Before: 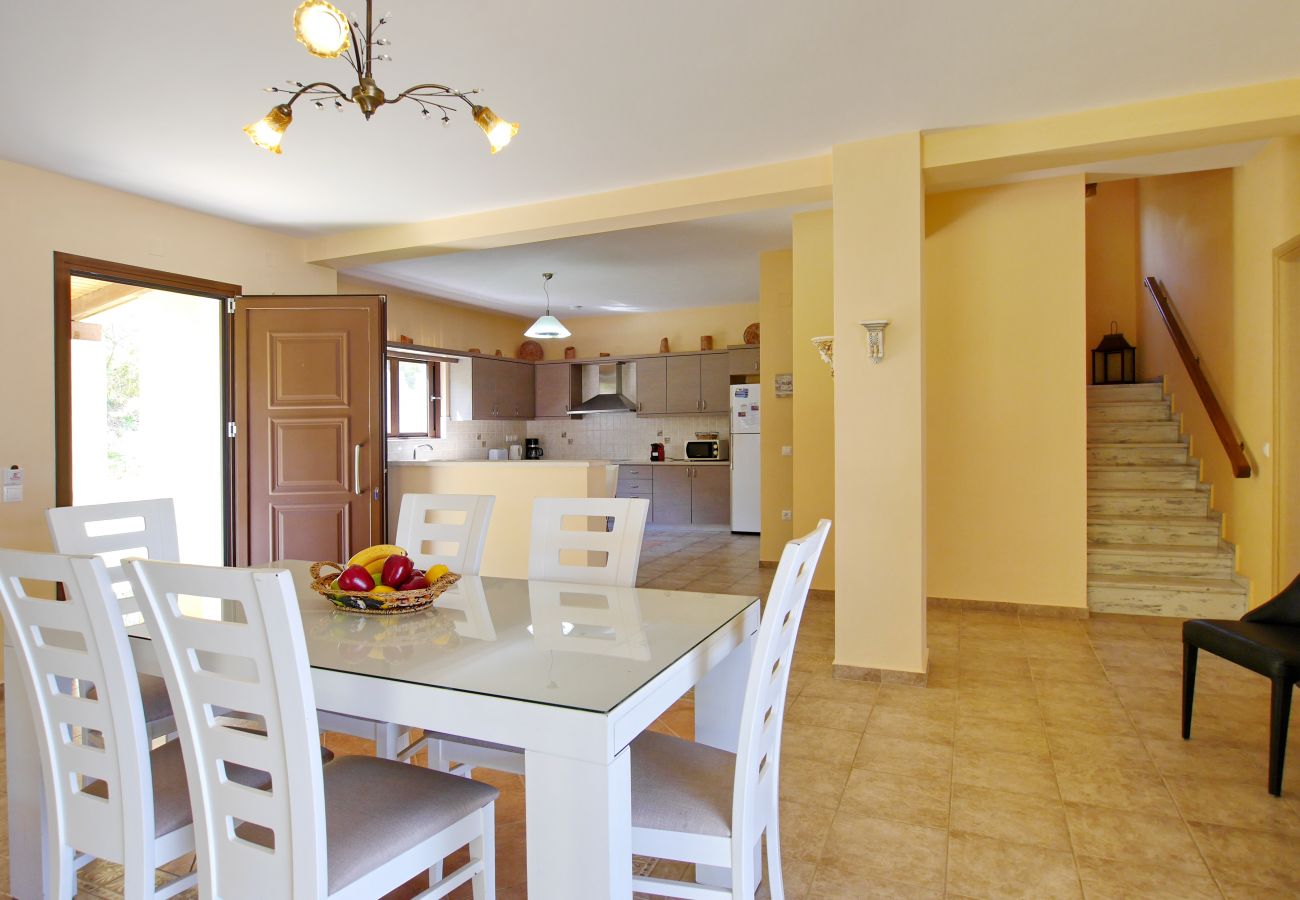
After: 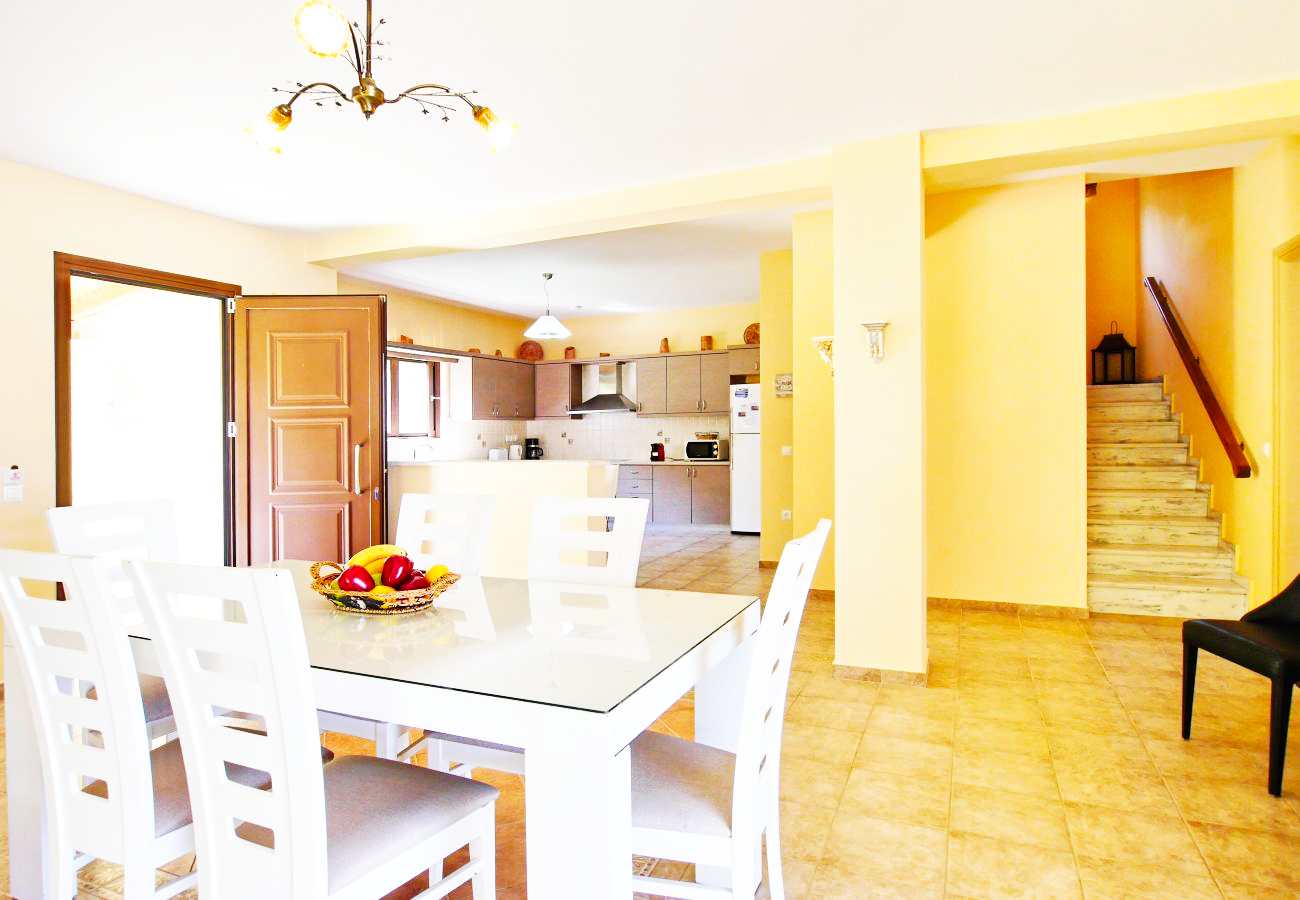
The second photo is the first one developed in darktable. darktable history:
base curve: curves: ch0 [(0, 0) (0.007, 0.004) (0.027, 0.03) (0.046, 0.07) (0.207, 0.54) (0.442, 0.872) (0.673, 0.972) (1, 1)], preserve colors none
color balance rgb: global offset › luminance 0.271%, global offset › hue 170.75°, perceptual saturation grading › global saturation 0.093%, global vibrance 9.36%
